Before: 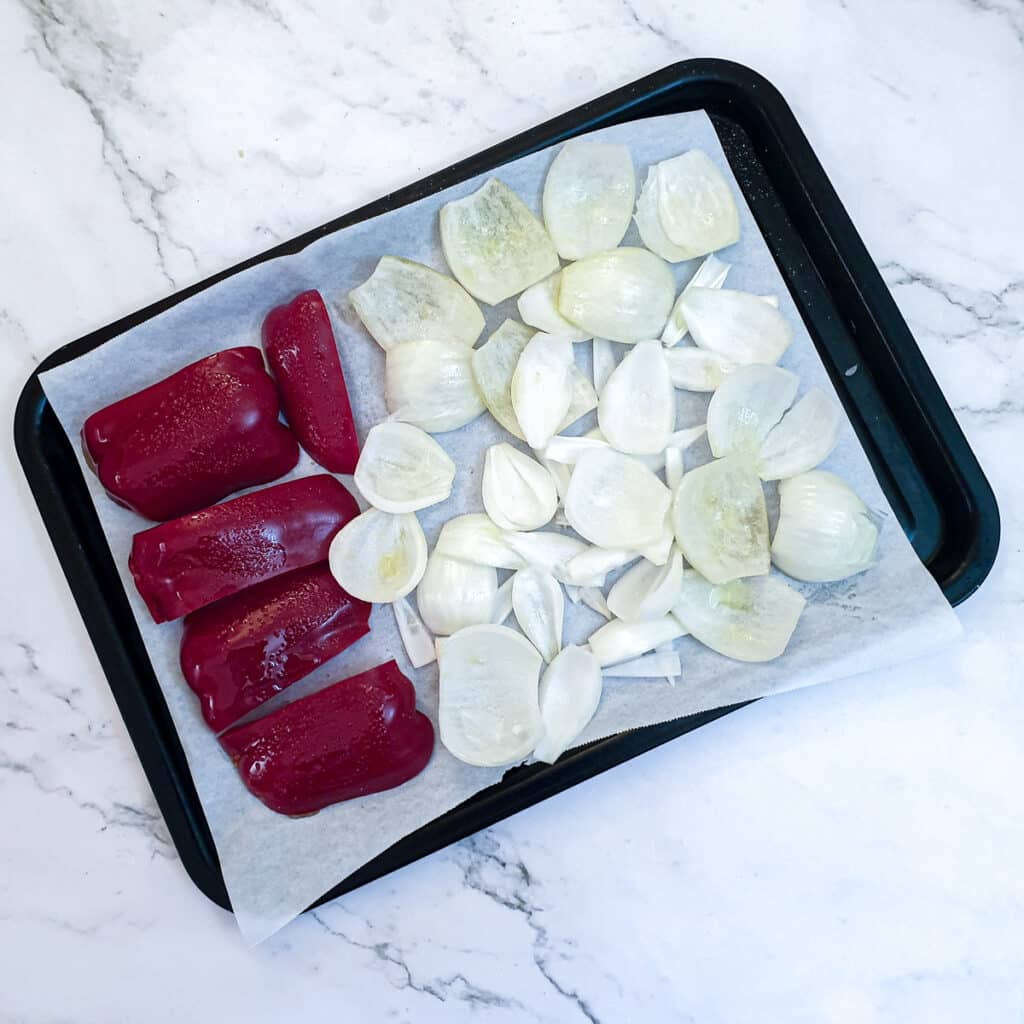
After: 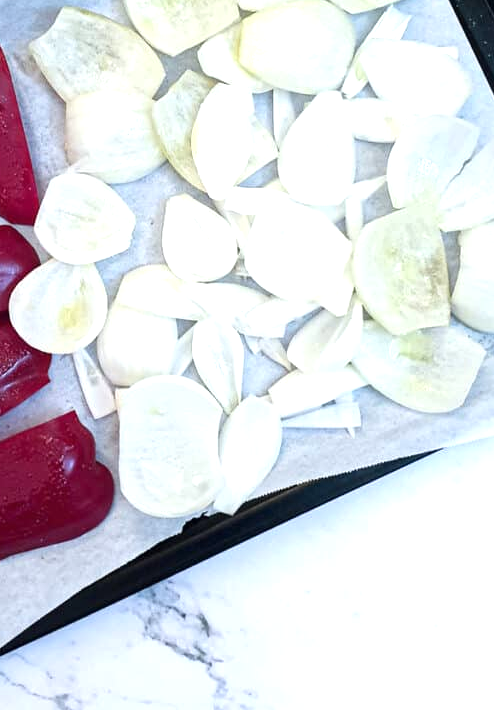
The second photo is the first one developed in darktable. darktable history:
crop: left 31.343%, top 24.338%, right 20.349%, bottom 6.317%
exposure: black level correction 0, exposure 0.5 EV, compensate highlight preservation false
